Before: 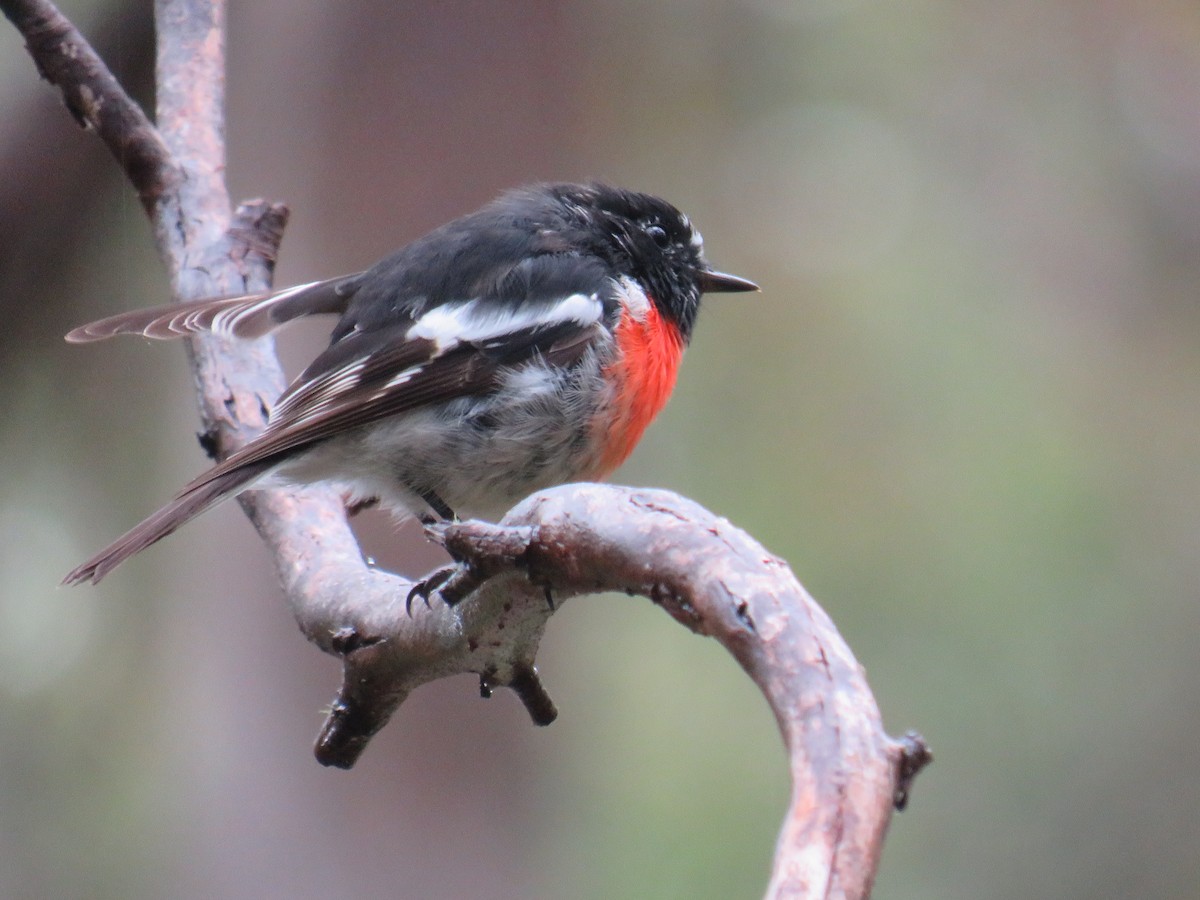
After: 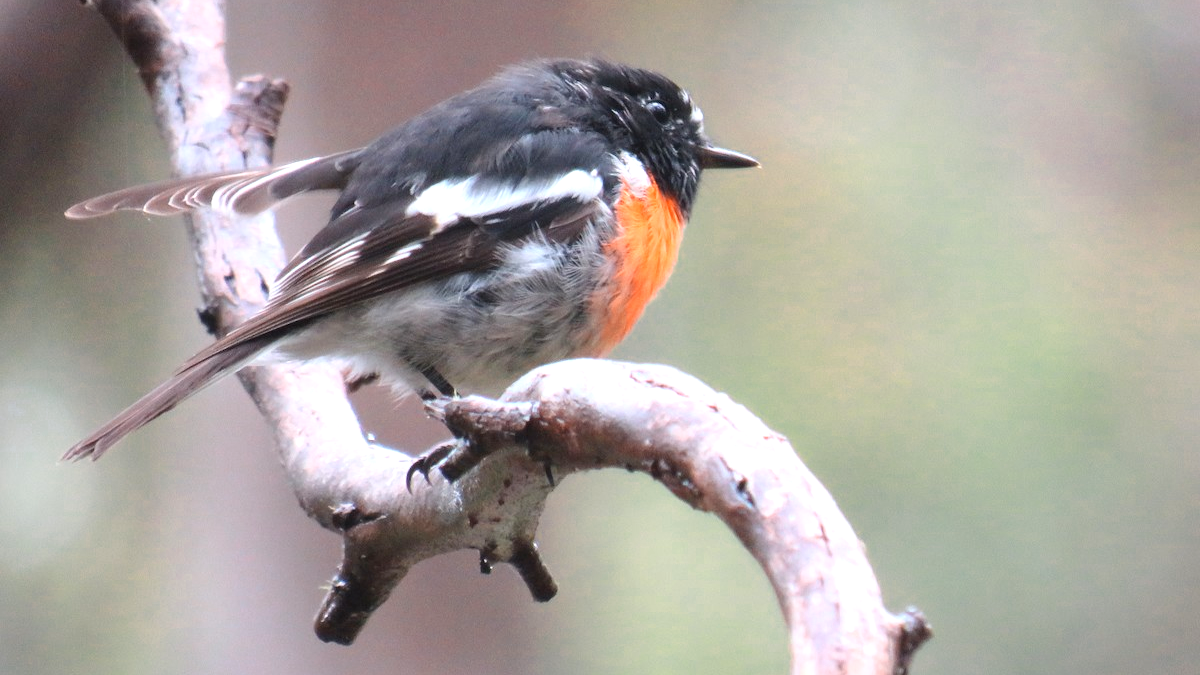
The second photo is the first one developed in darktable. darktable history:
exposure: exposure 0.507 EV, compensate highlight preservation false
color zones: curves: ch0 [(0.018, 0.548) (0.197, 0.654) (0.425, 0.447) (0.605, 0.658) (0.732, 0.579)]; ch1 [(0.105, 0.531) (0.224, 0.531) (0.386, 0.39) (0.618, 0.456) (0.732, 0.456) (0.956, 0.421)]; ch2 [(0.039, 0.583) (0.215, 0.465) (0.399, 0.544) (0.465, 0.548) (0.614, 0.447) (0.724, 0.43) (0.882, 0.623) (0.956, 0.632)]
contrast brightness saturation: contrast 0.1, brightness 0.03, saturation 0.09
crop: top 13.819%, bottom 11.169%
